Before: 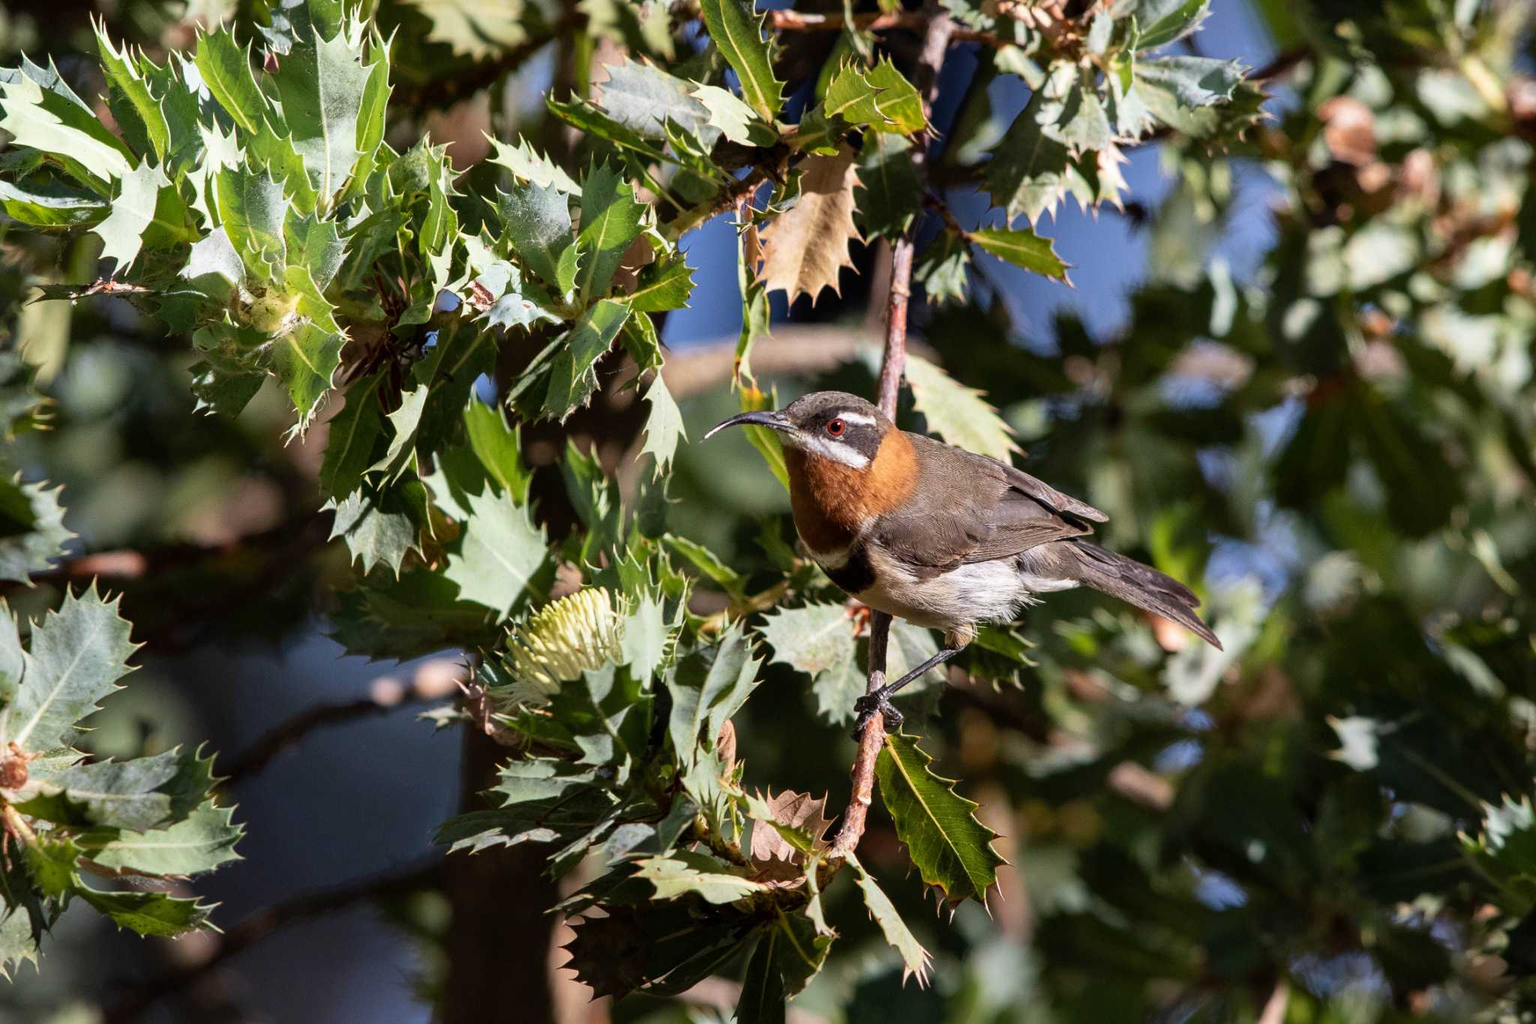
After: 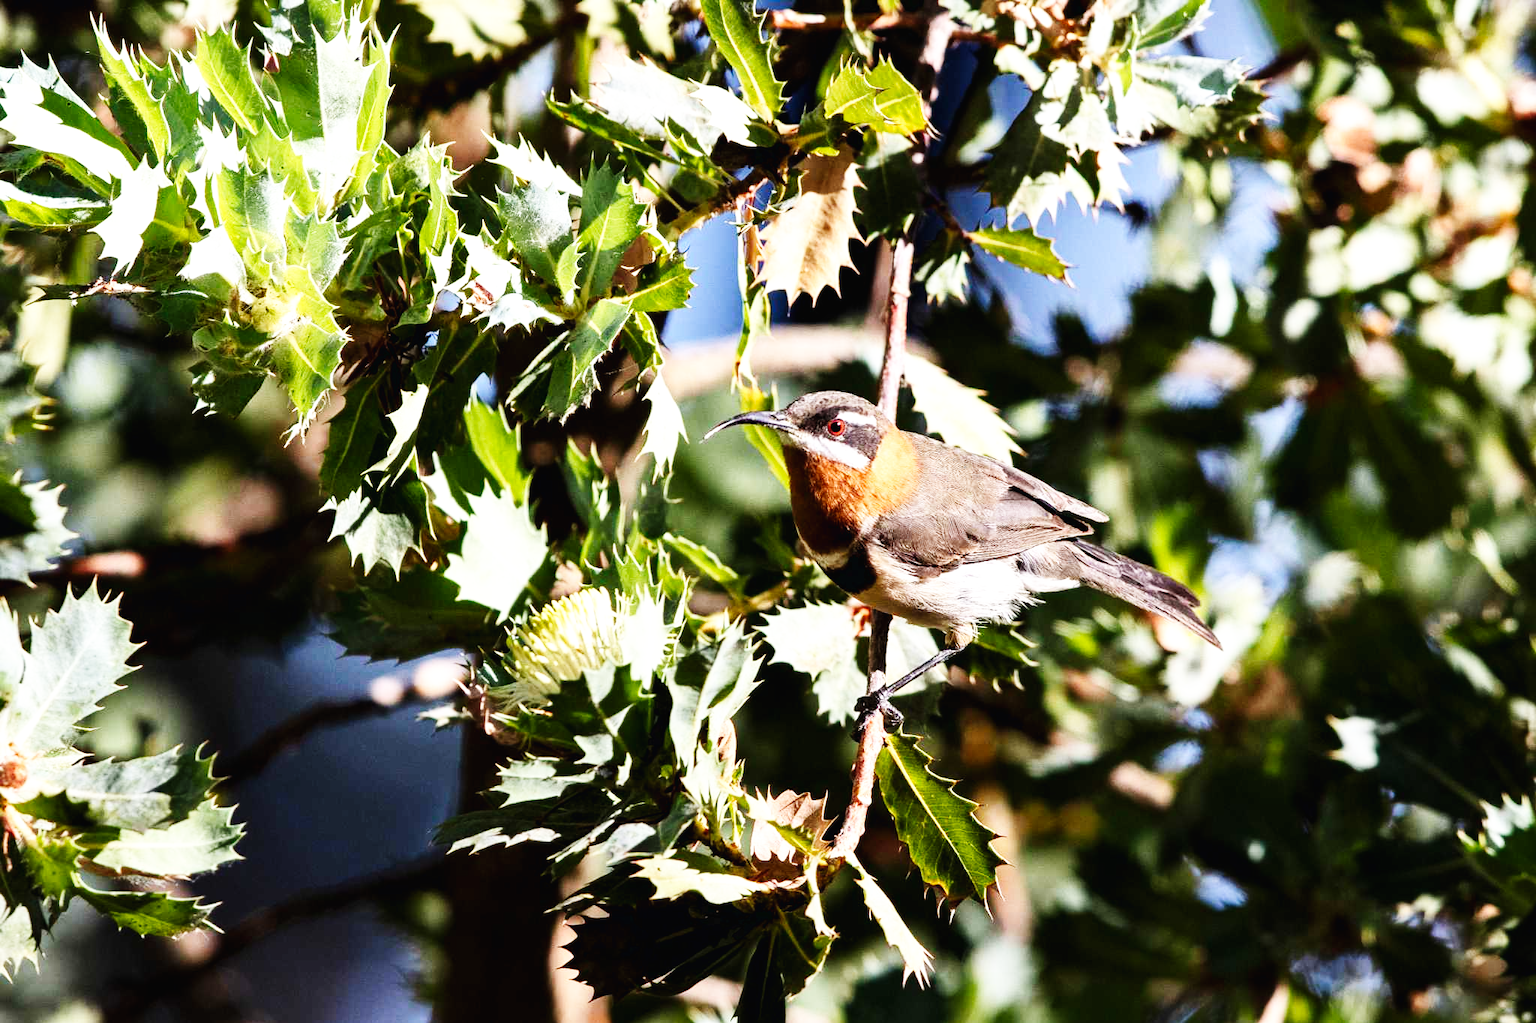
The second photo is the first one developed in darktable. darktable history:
base curve: curves: ch0 [(0, 0.003) (0.001, 0.002) (0.006, 0.004) (0.02, 0.022) (0.048, 0.086) (0.094, 0.234) (0.162, 0.431) (0.258, 0.629) (0.385, 0.8) (0.548, 0.918) (0.751, 0.988) (1, 1)], preserve colors none
tone equalizer: -8 EV -0.417 EV, -7 EV -0.389 EV, -6 EV -0.333 EV, -5 EV -0.222 EV, -3 EV 0.222 EV, -2 EV 0.333 EV, -1 EV 0.389 EV, +0 EV 0.417 EV, edges refinement/feathering 500, mask exposure compensation -1.57 EV, preserve details no
